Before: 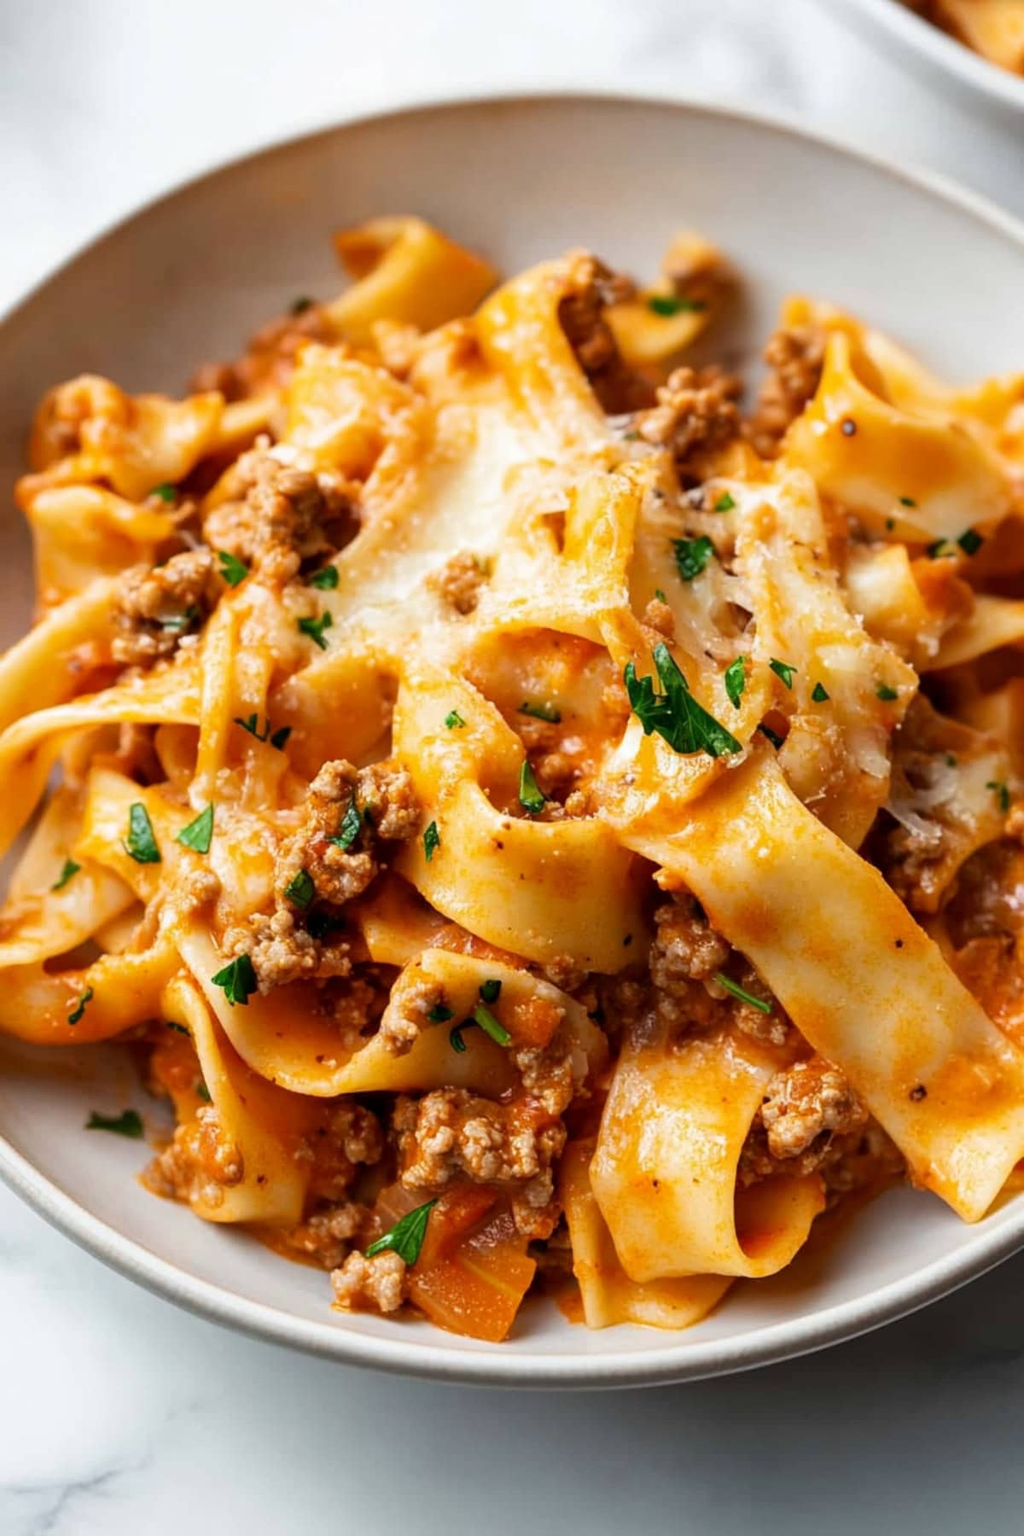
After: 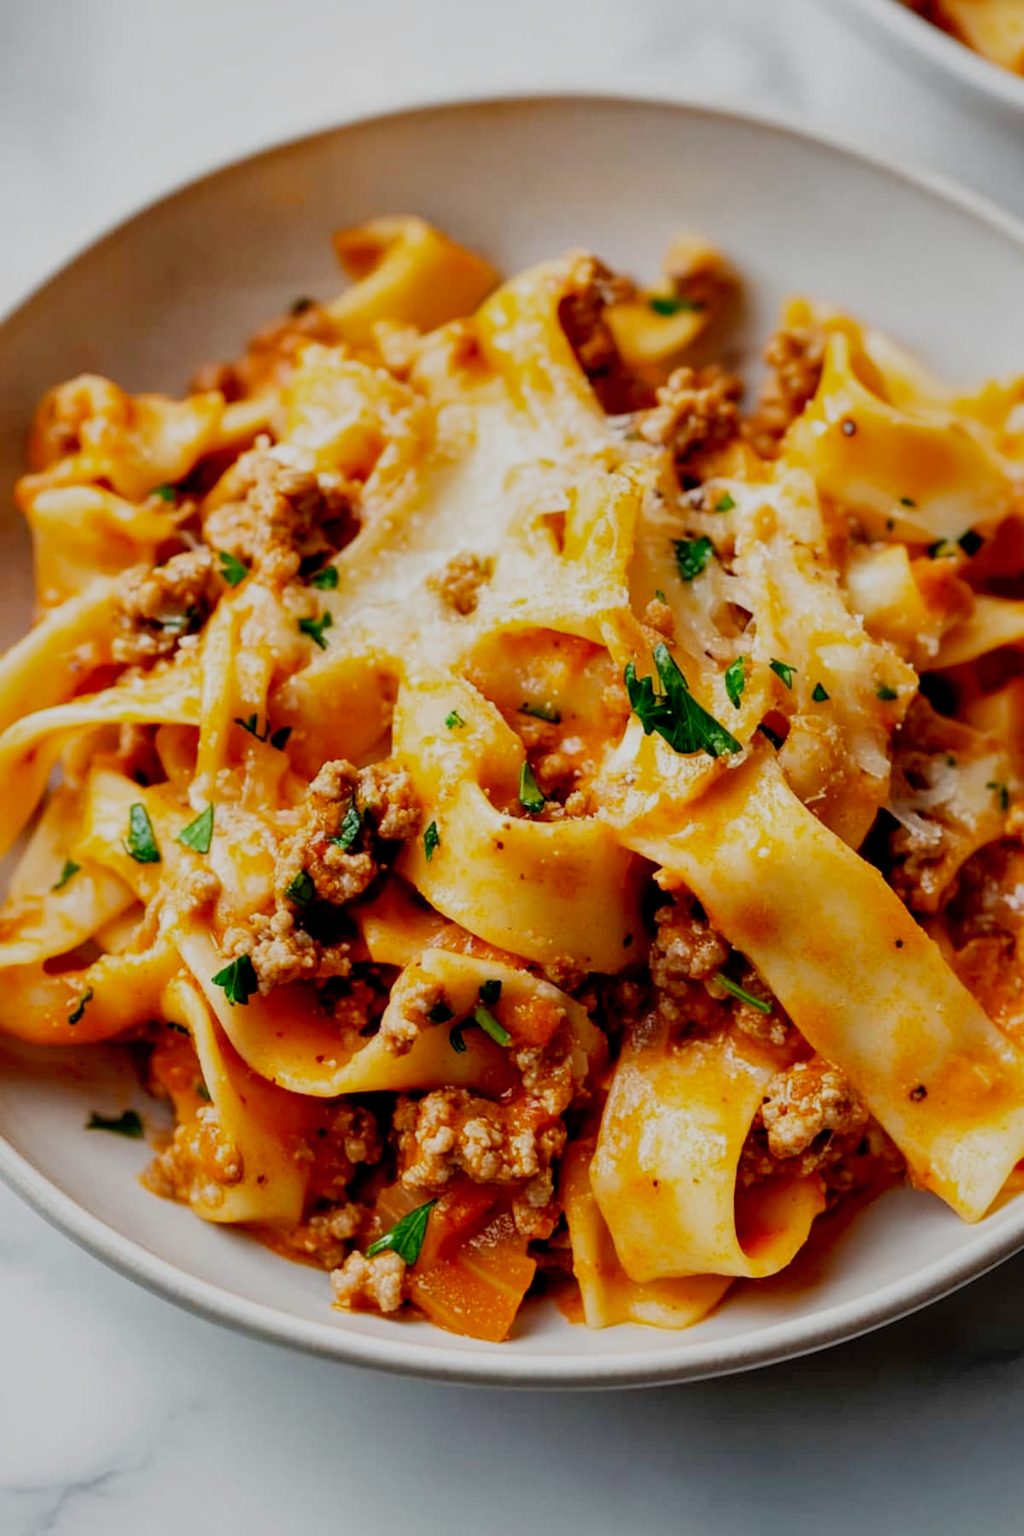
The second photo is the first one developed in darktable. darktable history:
filmic rgb: middle gray luminance 28.74%, black relative exposure -10.23 EV, white relative exposure 5.5 EV, target black luminance 0%, hardness 3.97, latitude 2.47%, contrast 1.132, highlights saturation mix 6.23%, shadows ↔ highlights balance 15.27%, add noise in highlights 0, preserve chrominance no, color science v3 (2019), use custom middle-gray values true, contrast in highlights soft
shadows and highlights: on, module defaults
exposure: black level correction 0.001, exposure 0.498 EV, compensate highlight preservation false
